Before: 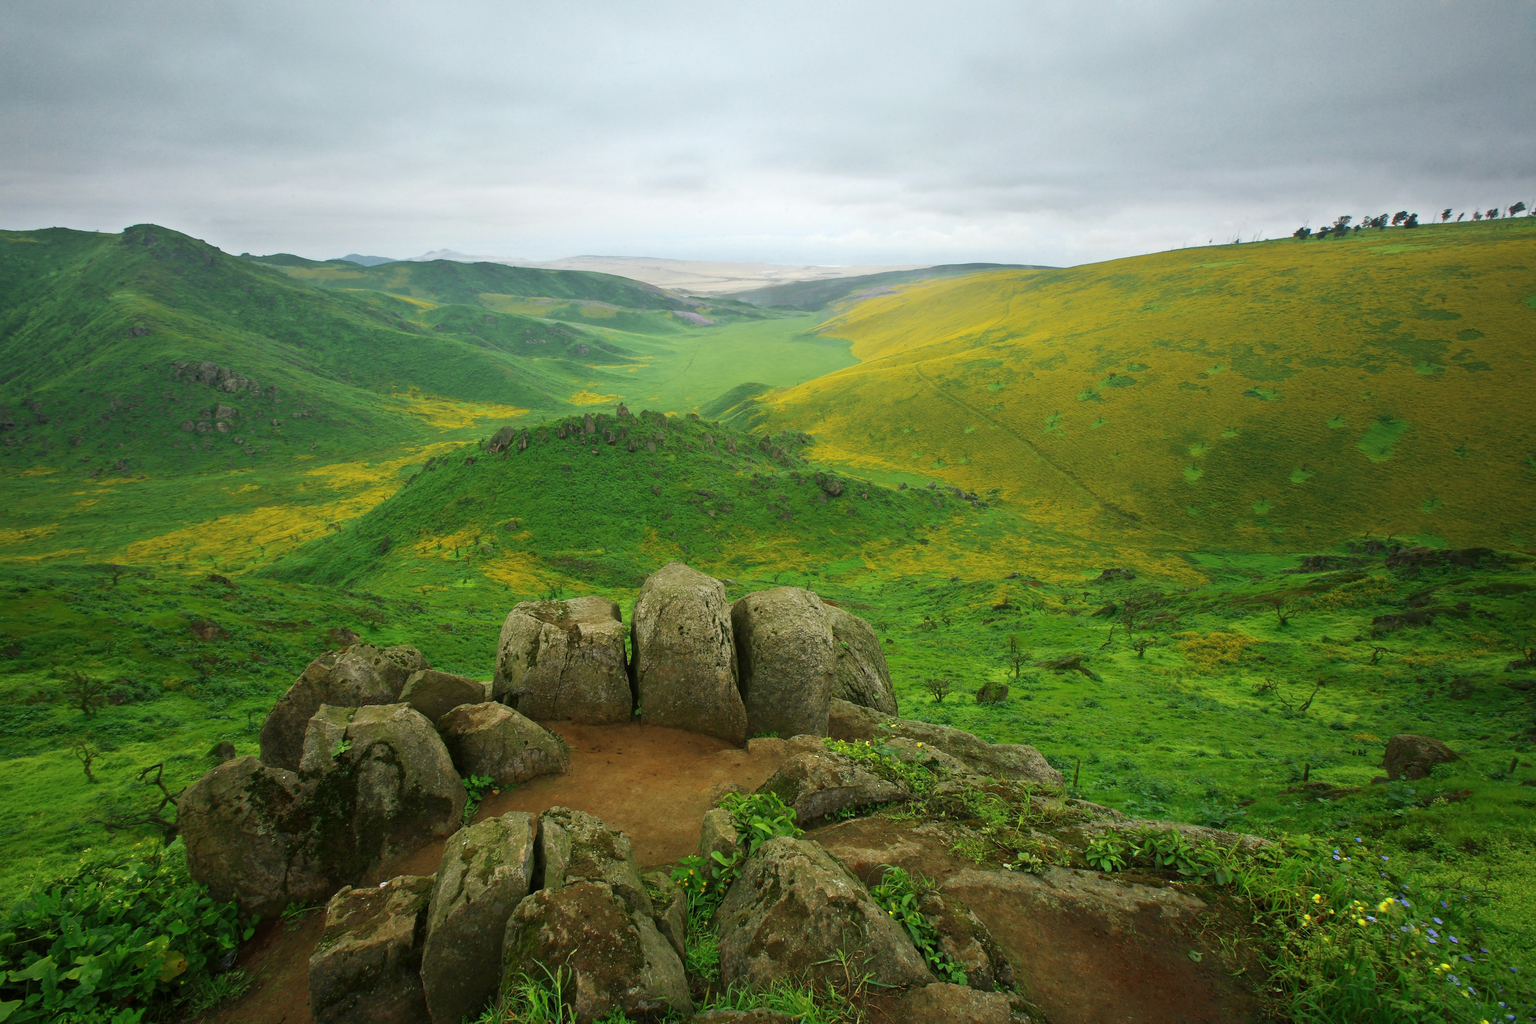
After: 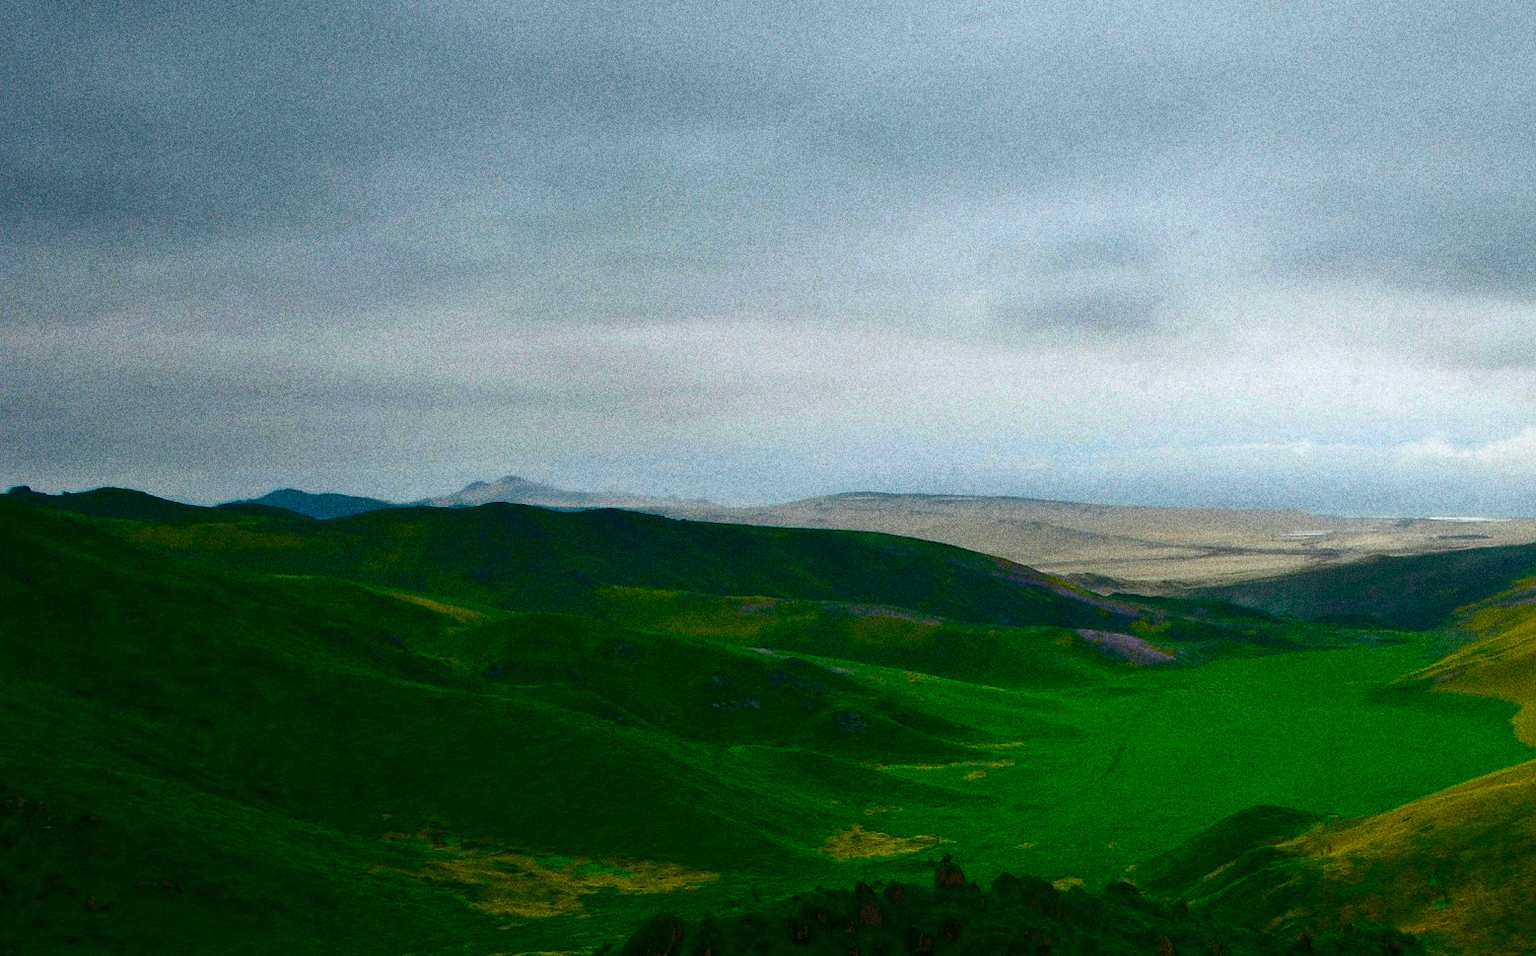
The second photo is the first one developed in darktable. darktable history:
white balance: emerald 1
crop: left 15.452%, top 5.459%, right 43.956%, bottom 56.62%
grain: coarseness 14.49 ISO, strength 48.04%, mid-tones bias 35%
contrast brightness saturation: brightness -1, saturation 1
color correction: highlights a* 0.003, highlights b* -0.283
